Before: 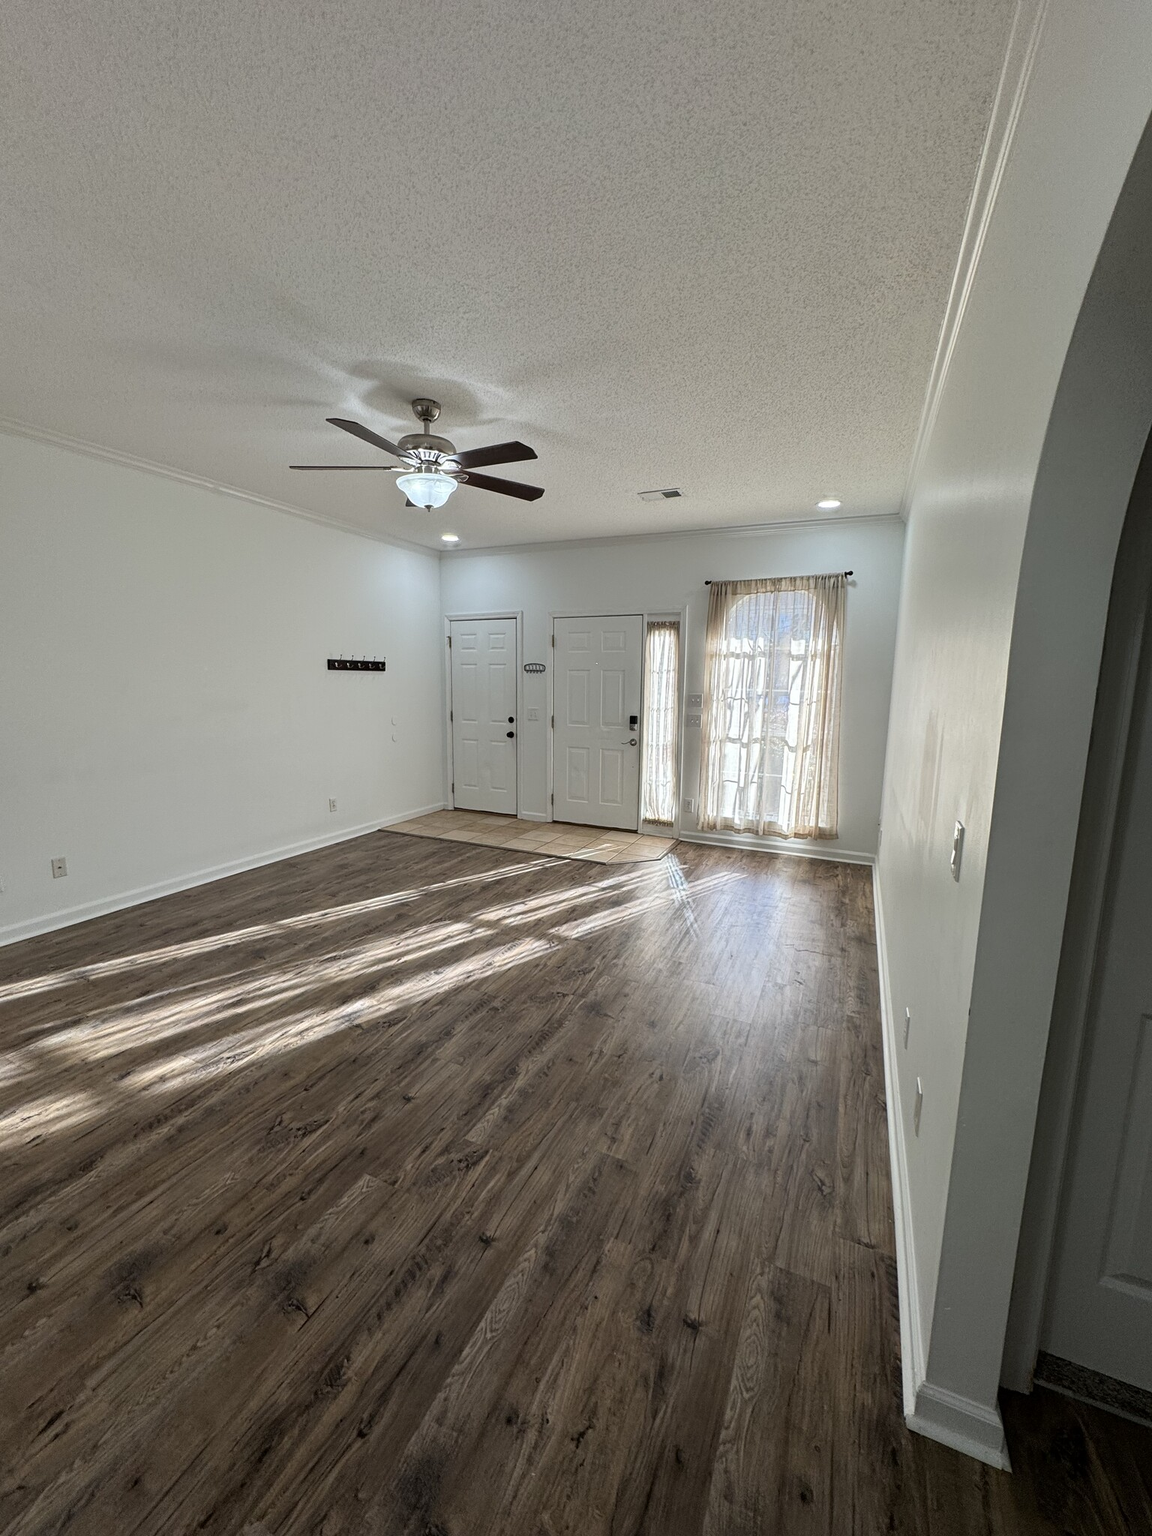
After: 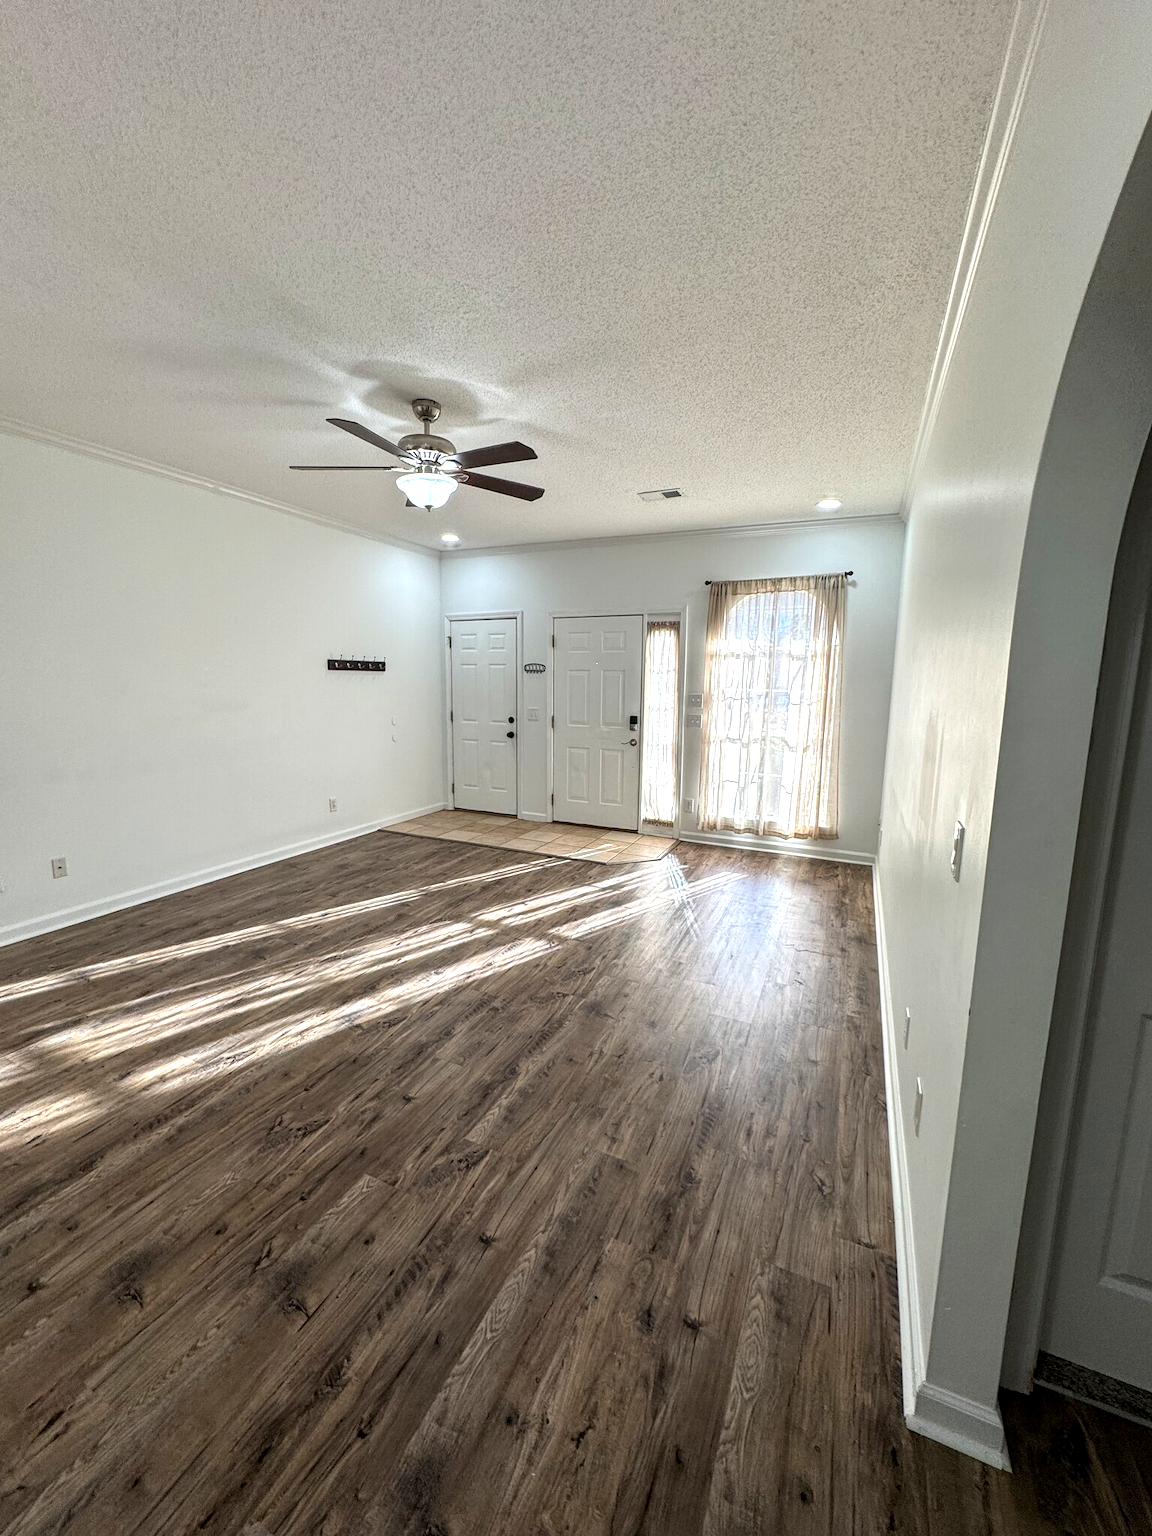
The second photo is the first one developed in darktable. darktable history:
exposure: black level correction 0, exposure 0.5 EV, compensate exposure bias true, compensate highlight preservation false
local contrast: on, module defaults
